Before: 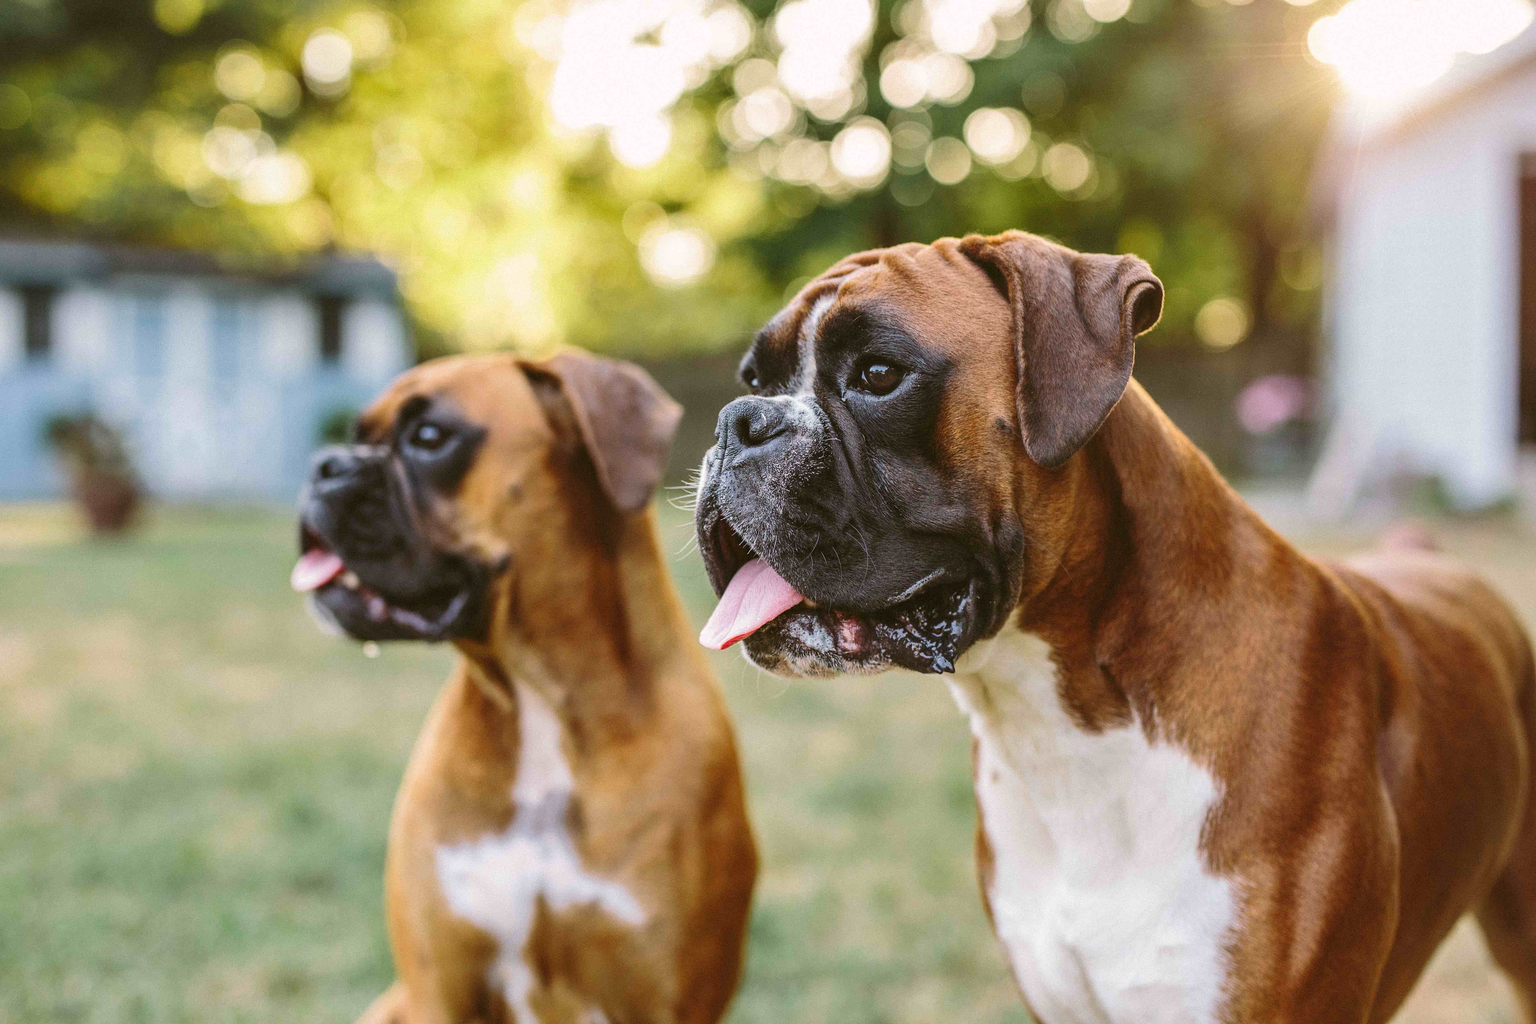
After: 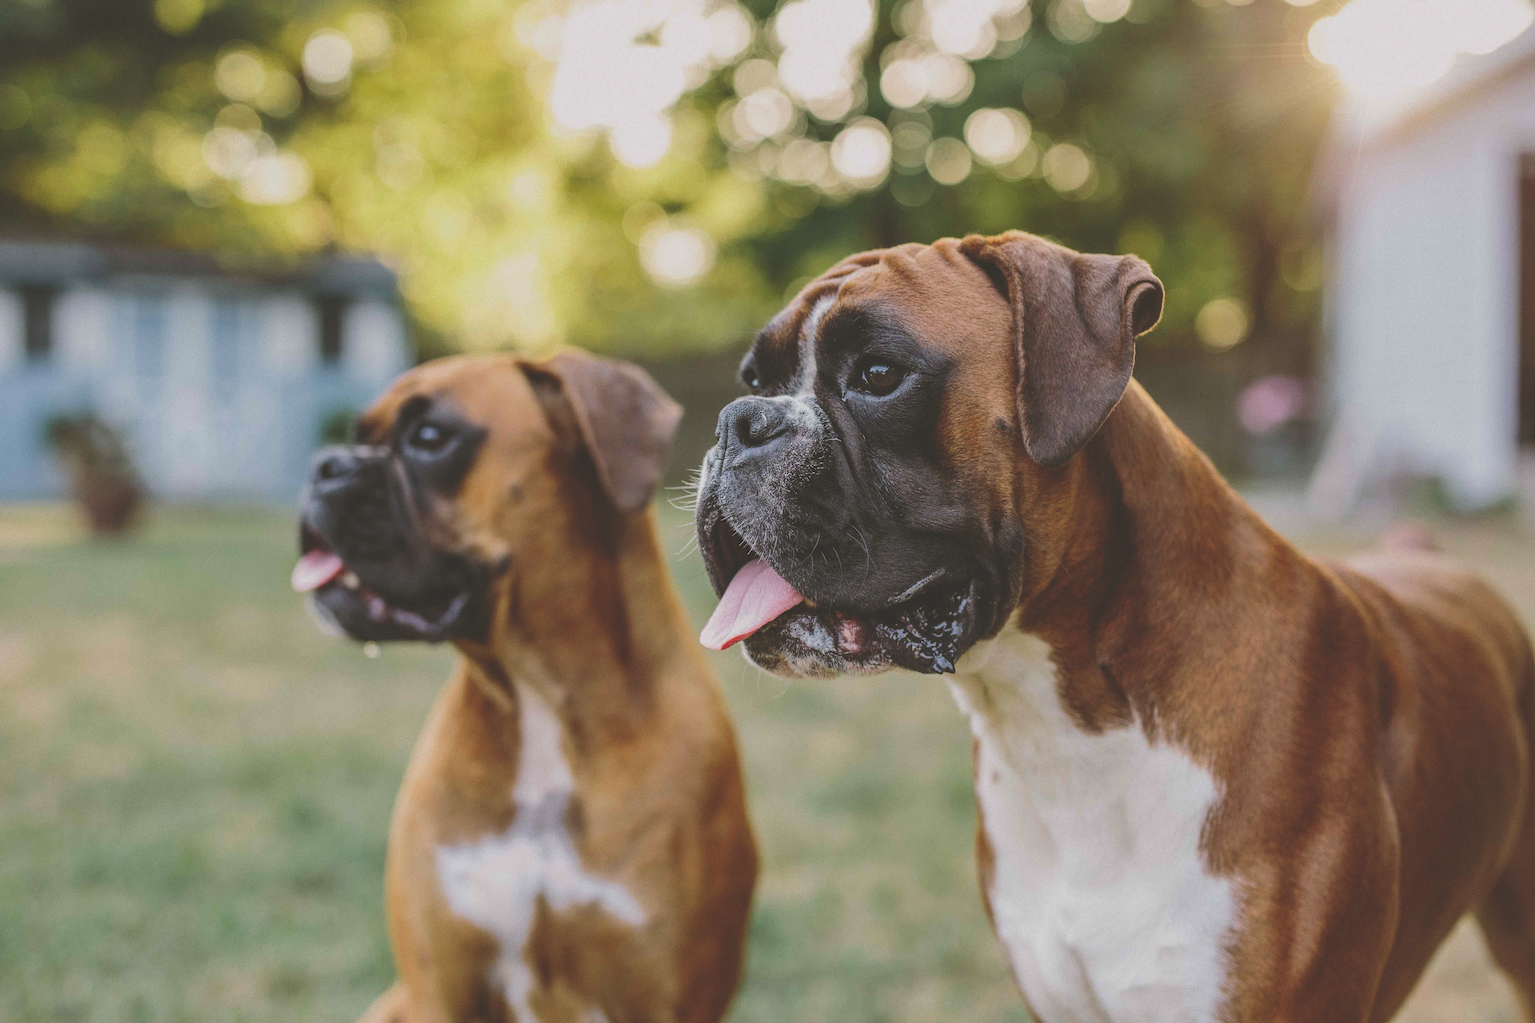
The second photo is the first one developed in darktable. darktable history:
exposure: black level correction -0.035, exposure -0.494 EV, compensate highlight preservation false
